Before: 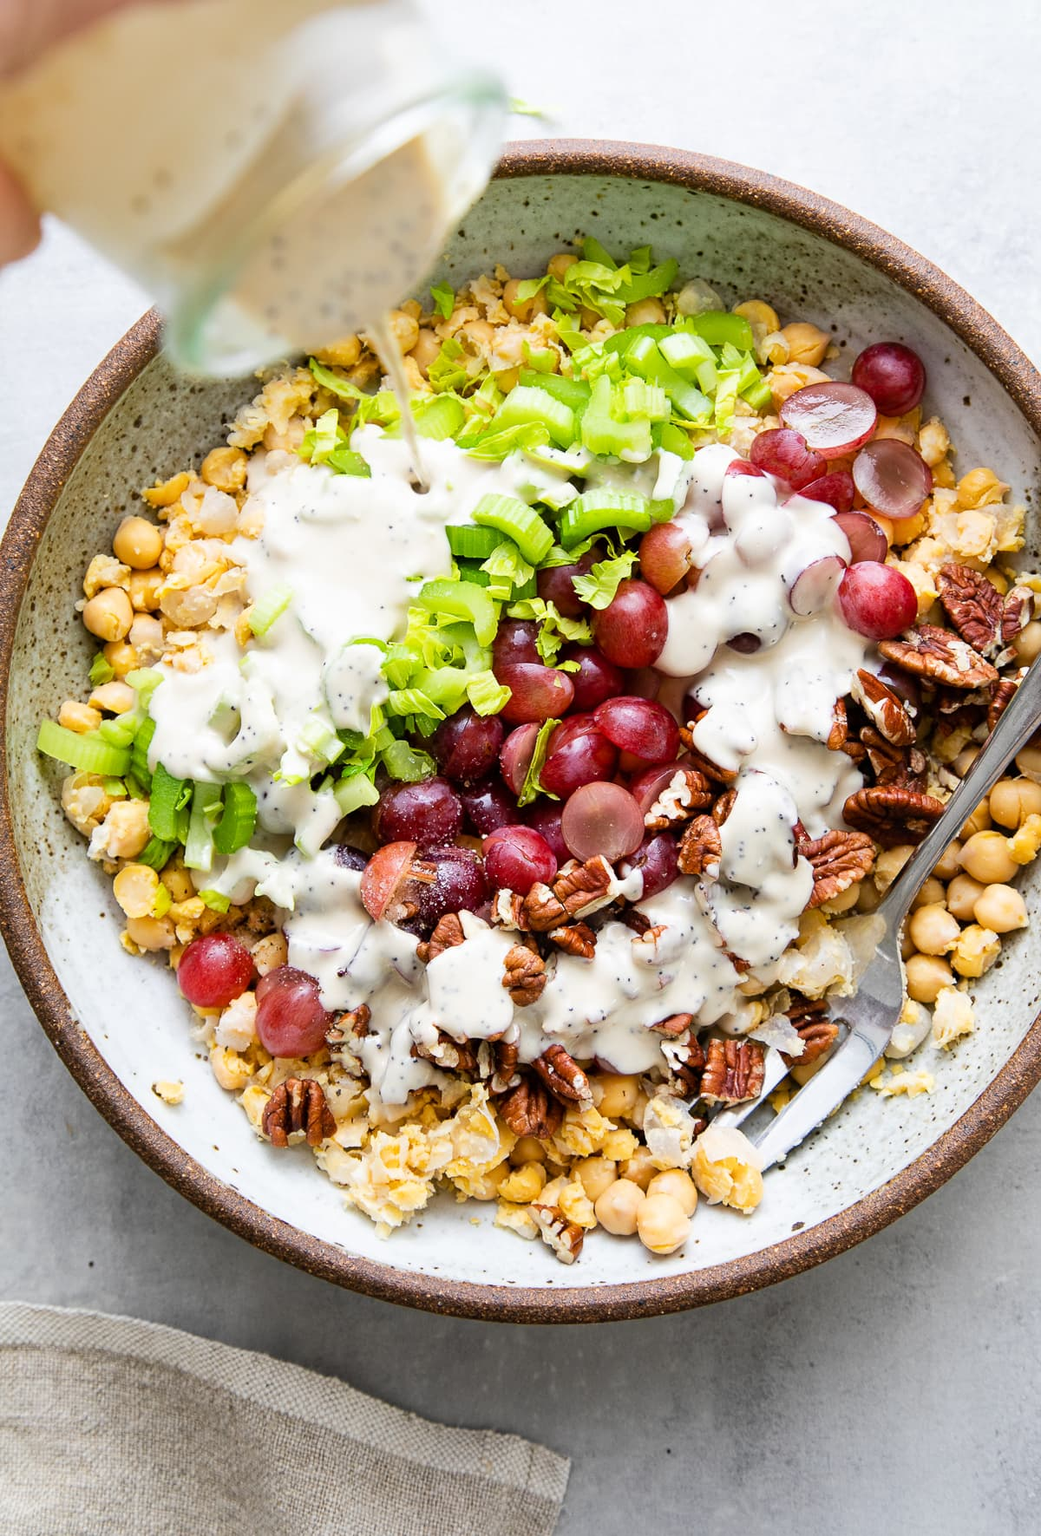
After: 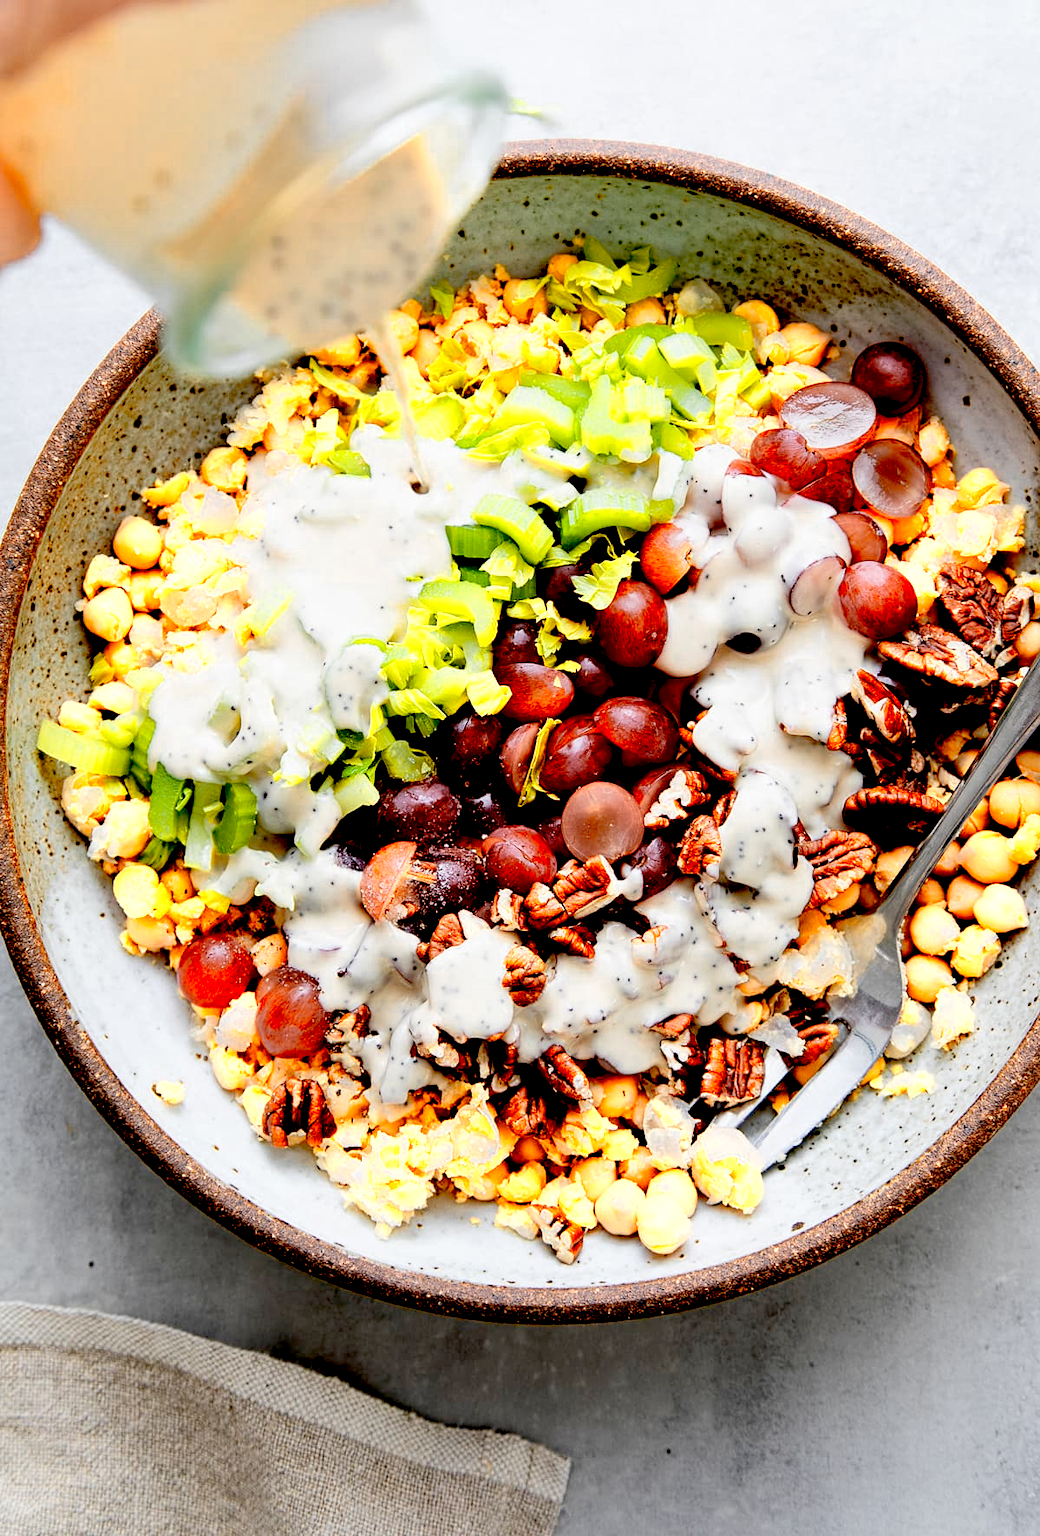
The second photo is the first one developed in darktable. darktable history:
color zones: curves: ch0 [(0.018, 0.548) (0.197, 0.654) (0.425, 0.447) (0.605, 0.658) (0.732, 0.579)]; ch1 [(0.105, 0.531) (0.224, 0.531) (0.386, 0.39) (0.618, 0.456) (0.732, 0.456) (0.956, 0.421)]; ch2 [(0.039, 0.583) (0.215, 0.465) (0.399, 0.544) (0.465, 0.548) (0.614, 0.447) (0.724, 0.43) (0.882, 0.623) (0.956, 0.632)]
exposure: black level correction 0.054, exposure -0.033 EV, compensate highlight preservation false
